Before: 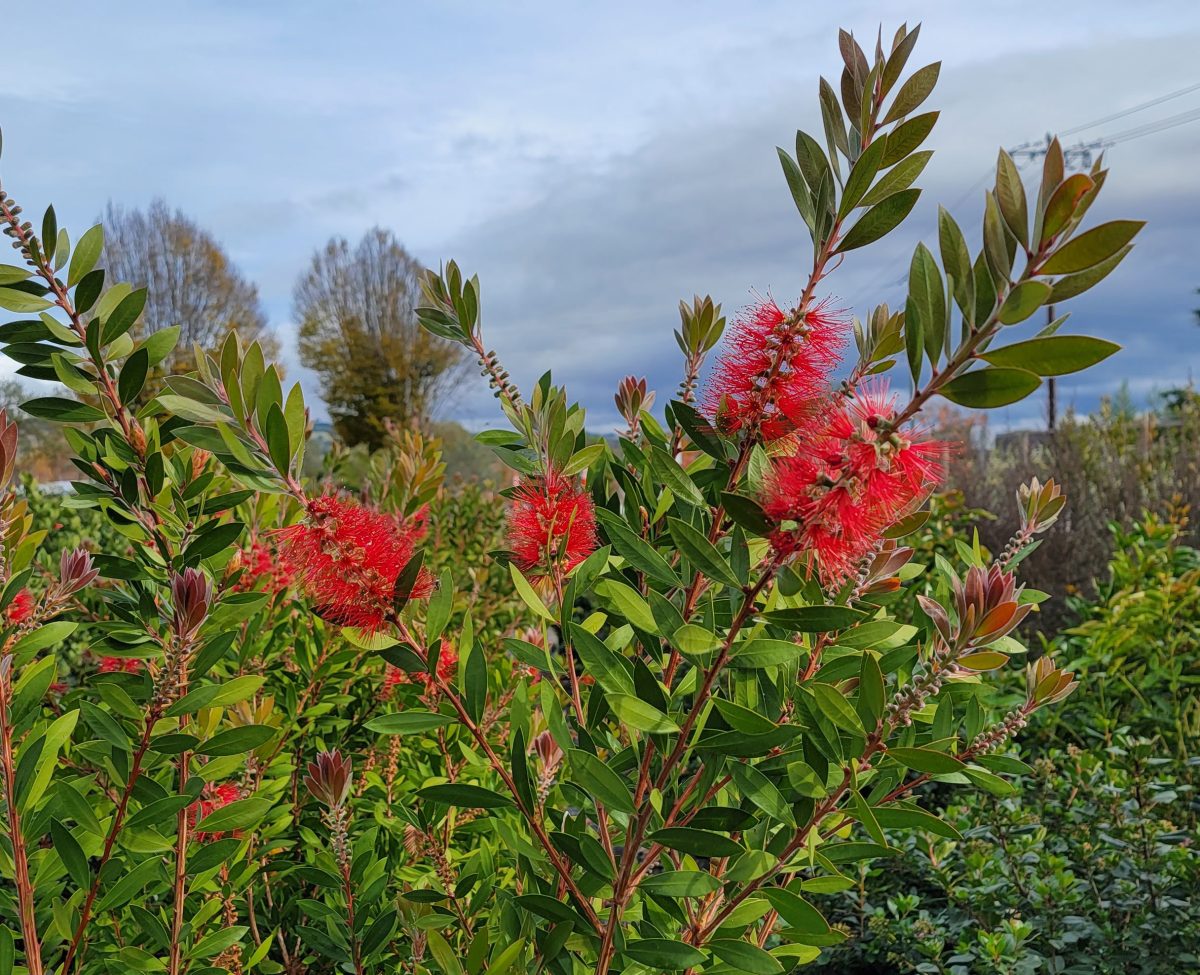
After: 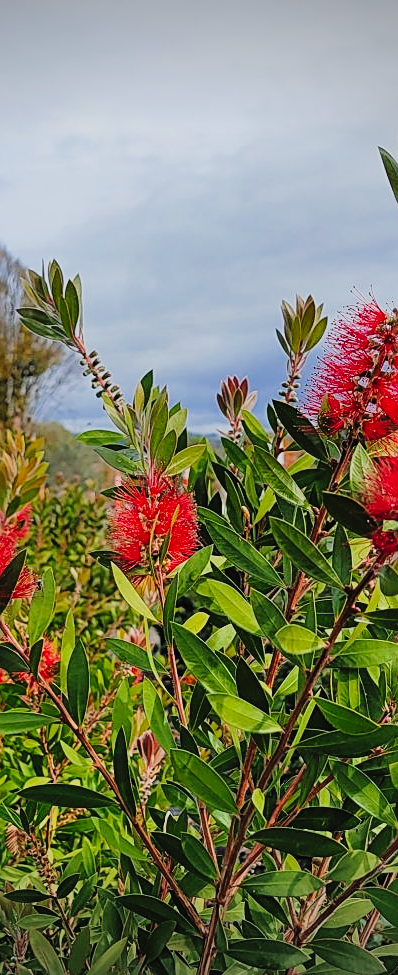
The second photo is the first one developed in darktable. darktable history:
sharpen: on, module defaults
vignetting: fall-off start 88.36%, fall-off radius 43.75%, center (-0.122, -0.003), width/height ratio 1.154
tone curve: curves: ch0 [(0, 0) (0.003, 0.024) (0.011, 0.032) (0.025, 0.041) (0.044, 0.054) (0.069, 0.069) (0.1, 0.09) (0.136, 0.116) (0.177, 0.162) (0.224, 0.213) (0.277, 0.278) (0.335, 0.359) (0.399, 0.447) (0.468, 0.543) (0.543, 0.621) (0.623, 0.717) (0.709, 0.807) (0.801, 0.876) (0.898, 0.934) (1, 1)], preserve colors none
crop: left 33.198%, right 33.581%
filmic rgb: black relative exposure -8.41 EV, white relative exposure 4.66 EV, hardness 3.83
